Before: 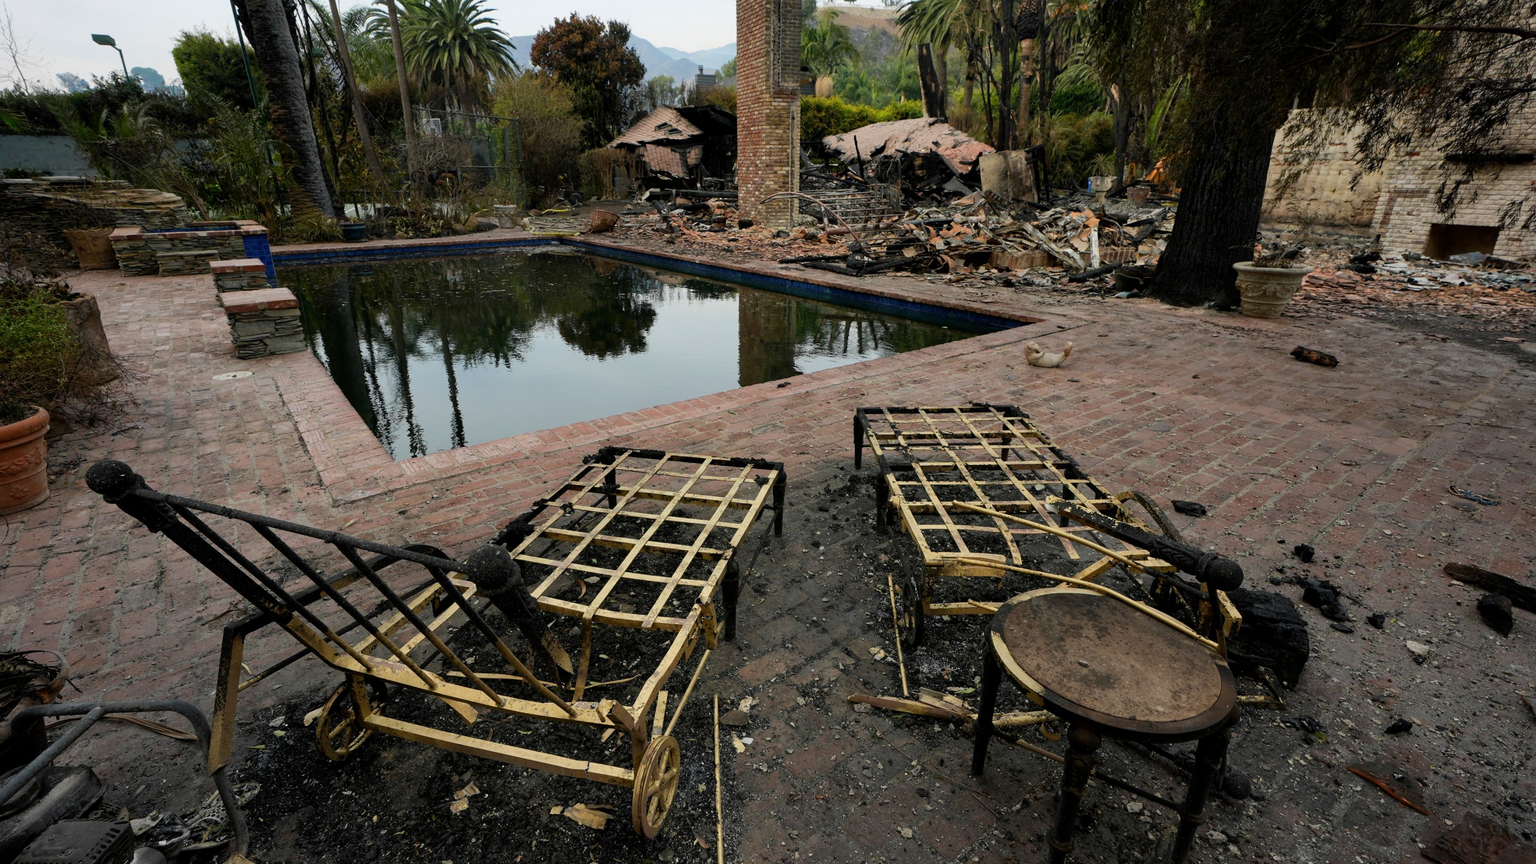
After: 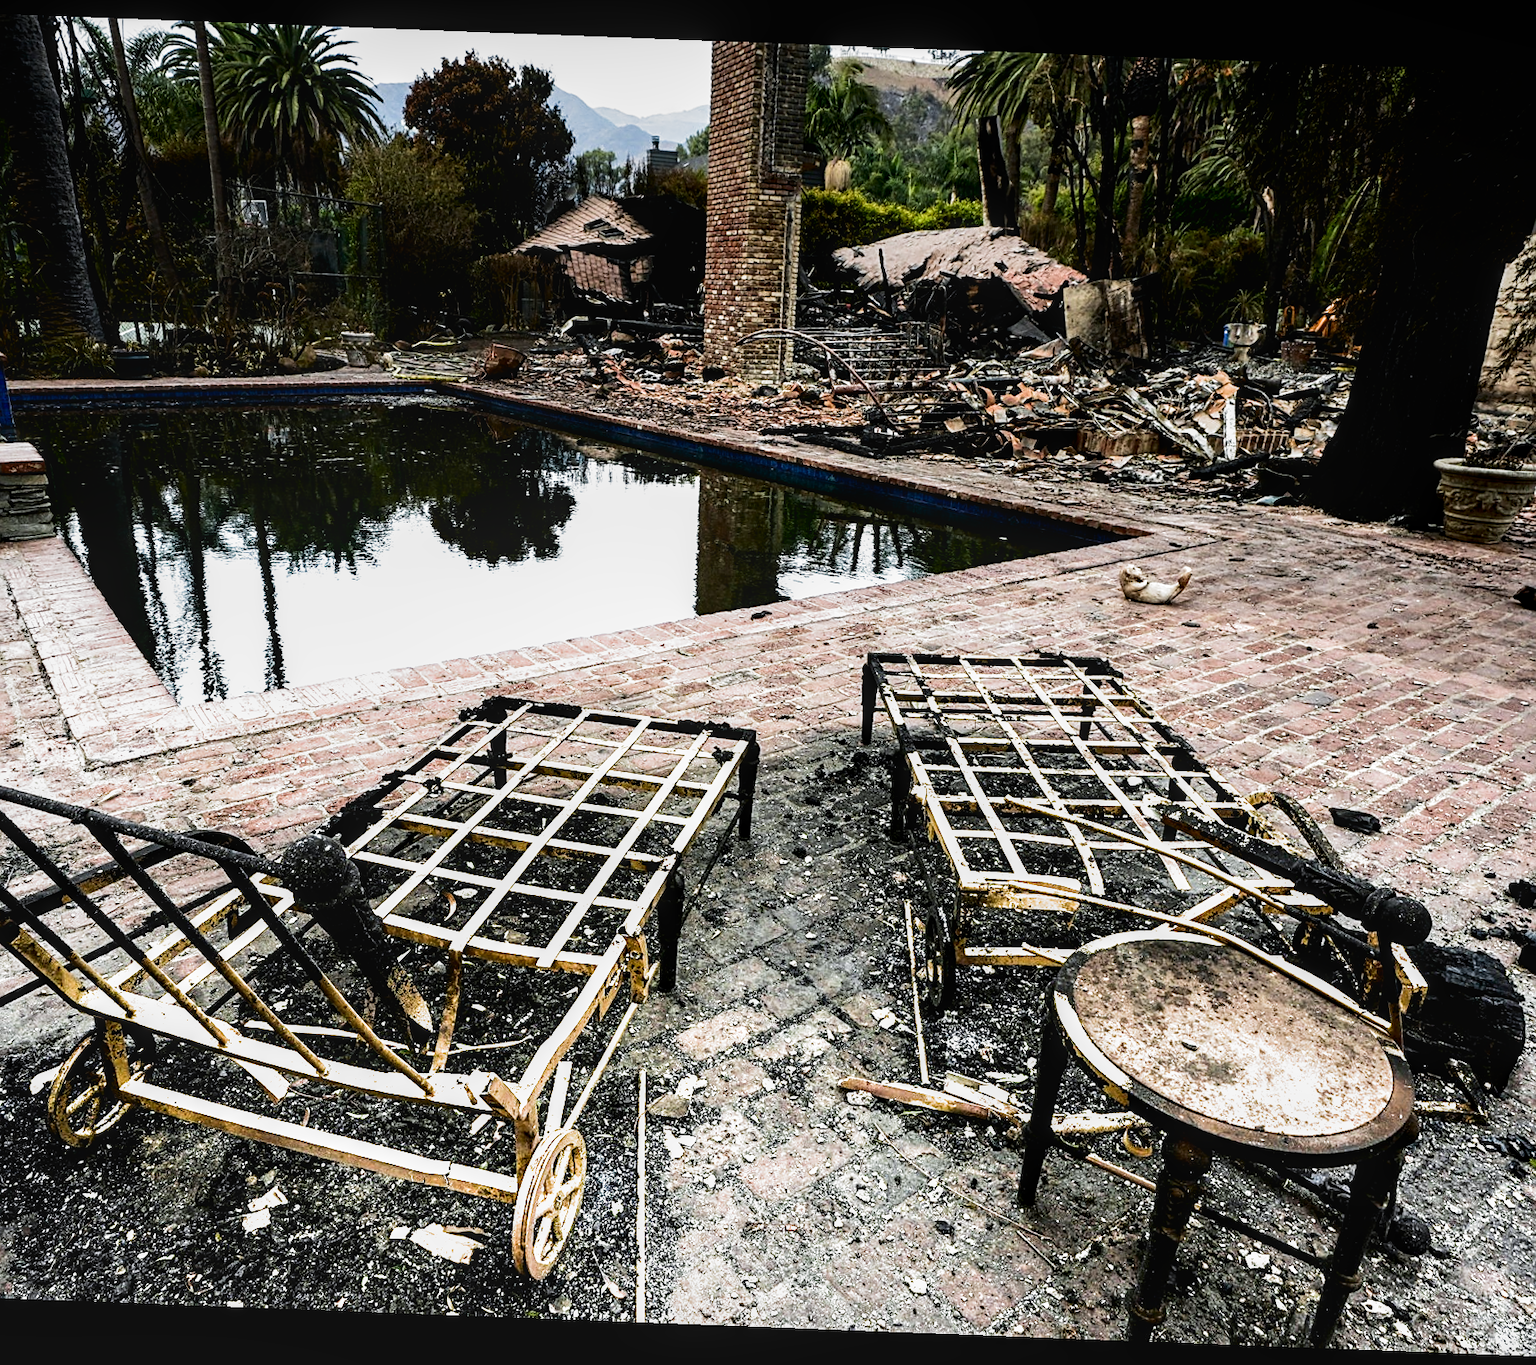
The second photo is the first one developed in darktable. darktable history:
graduated density: density -3.9 EV
filmic rgb: black relative exposure -8.2 EV, white relative exposure 2.2 EV, threshold 3 EV, hardness 7.11, latitude 75%, contrast 1.325, highlights saturation mix -2%, shadows ↔ highlights balance 30%, preserve chrominance RGB euclidean norm, color science v5 (2021), contrast in shadows safe, contrast in highlights safe, enable highlight reconstruction true
white balance: red 0.974, blue 1.044
contrast brightness saturation: contrast 0.2, brightness -0.11, saturation 0.1
rotate and perspective: rotation 2.17°, automatic cropping off
local contrast: on, module defaults
crop and rotate: left 18.442%, right 15.508%
sharpen: on, module defaults
